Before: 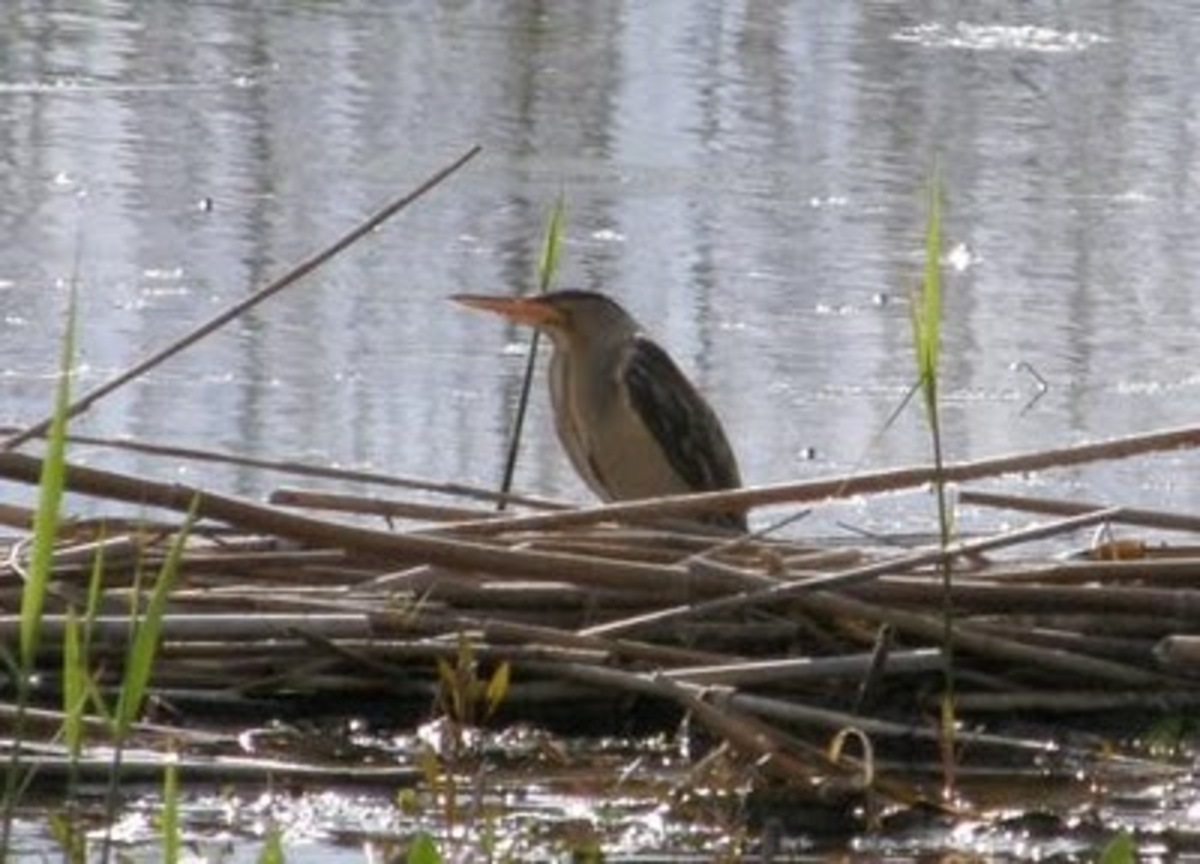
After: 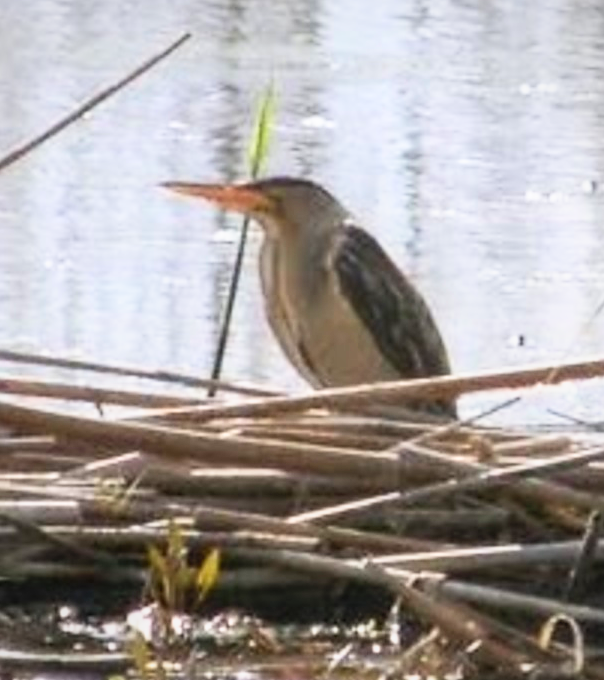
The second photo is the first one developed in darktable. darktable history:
tone equalizer: edges refinement/feathering 500, mask exposure compensation -1.57 EV, preserve details no
sharpen: radius 1.847, amount 0.402, threshold 1.172
contrast brightness saturation: contrast 0.196, brightness 0.157, saturation 0.221
base curve: curves: ch0 [(0, 0) (0.557, 0.834) (1, 1)], preserve colors none
crop and rotate: angle 0.017°, left 24.212%, top 13.147%, right 25.41%, bottom 8.005%
vignetting: brightness -0.188, saturation -0.306, dithering 16-bit output
local contrast: detail 109%
exposure: exposure -0.065 EV, compensate highlight preservation false
